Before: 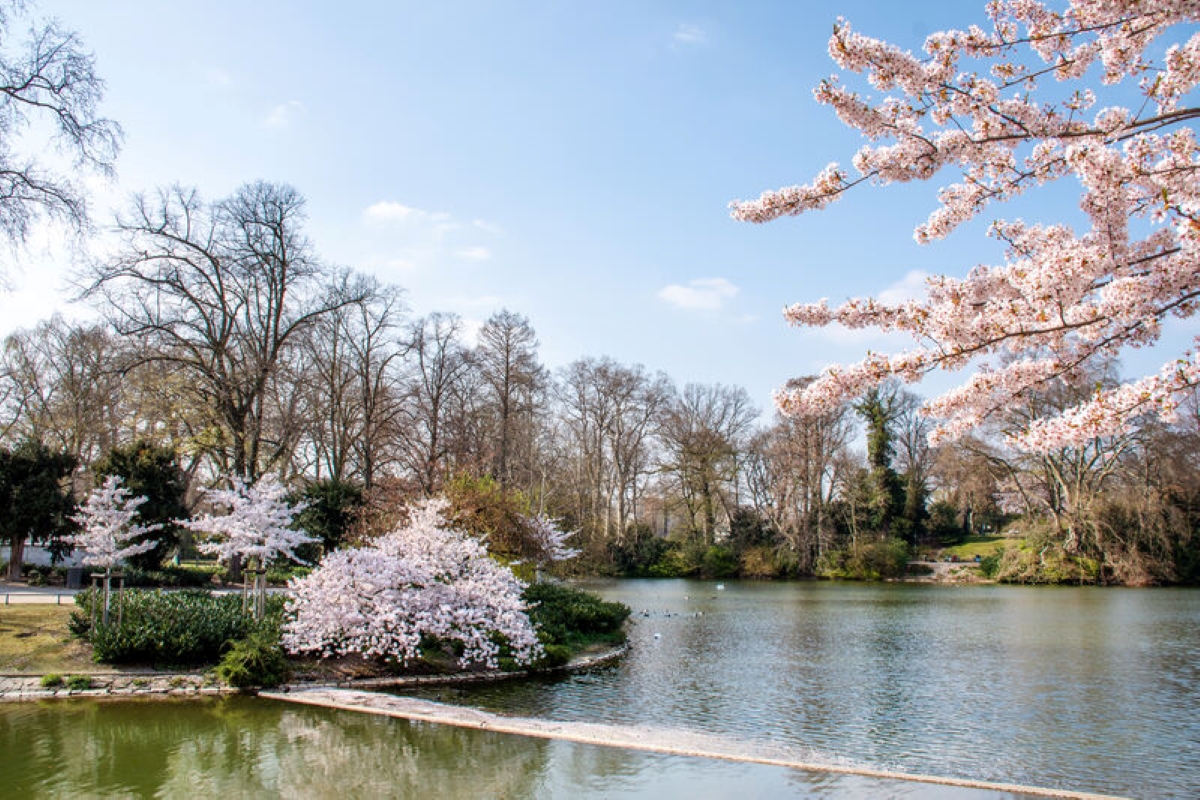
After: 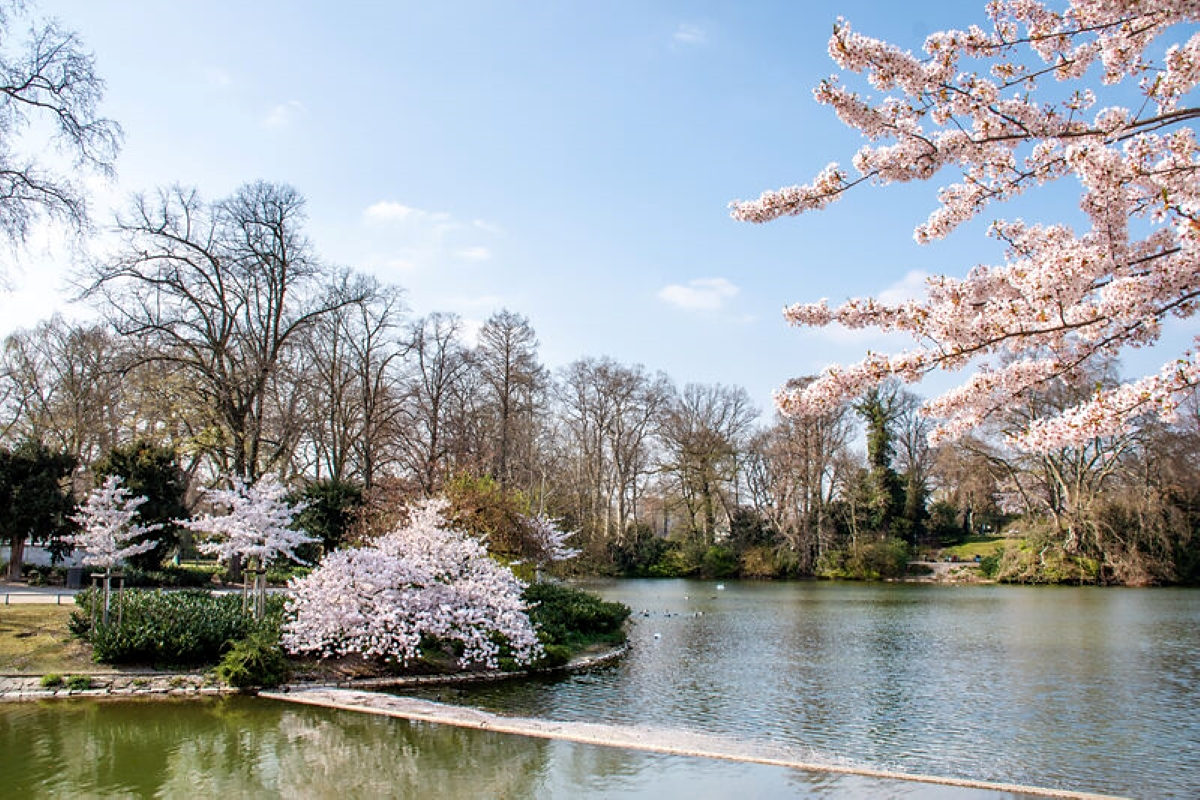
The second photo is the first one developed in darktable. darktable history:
sharpen: radius 1.851, amount 0.404, threshold 1.658
